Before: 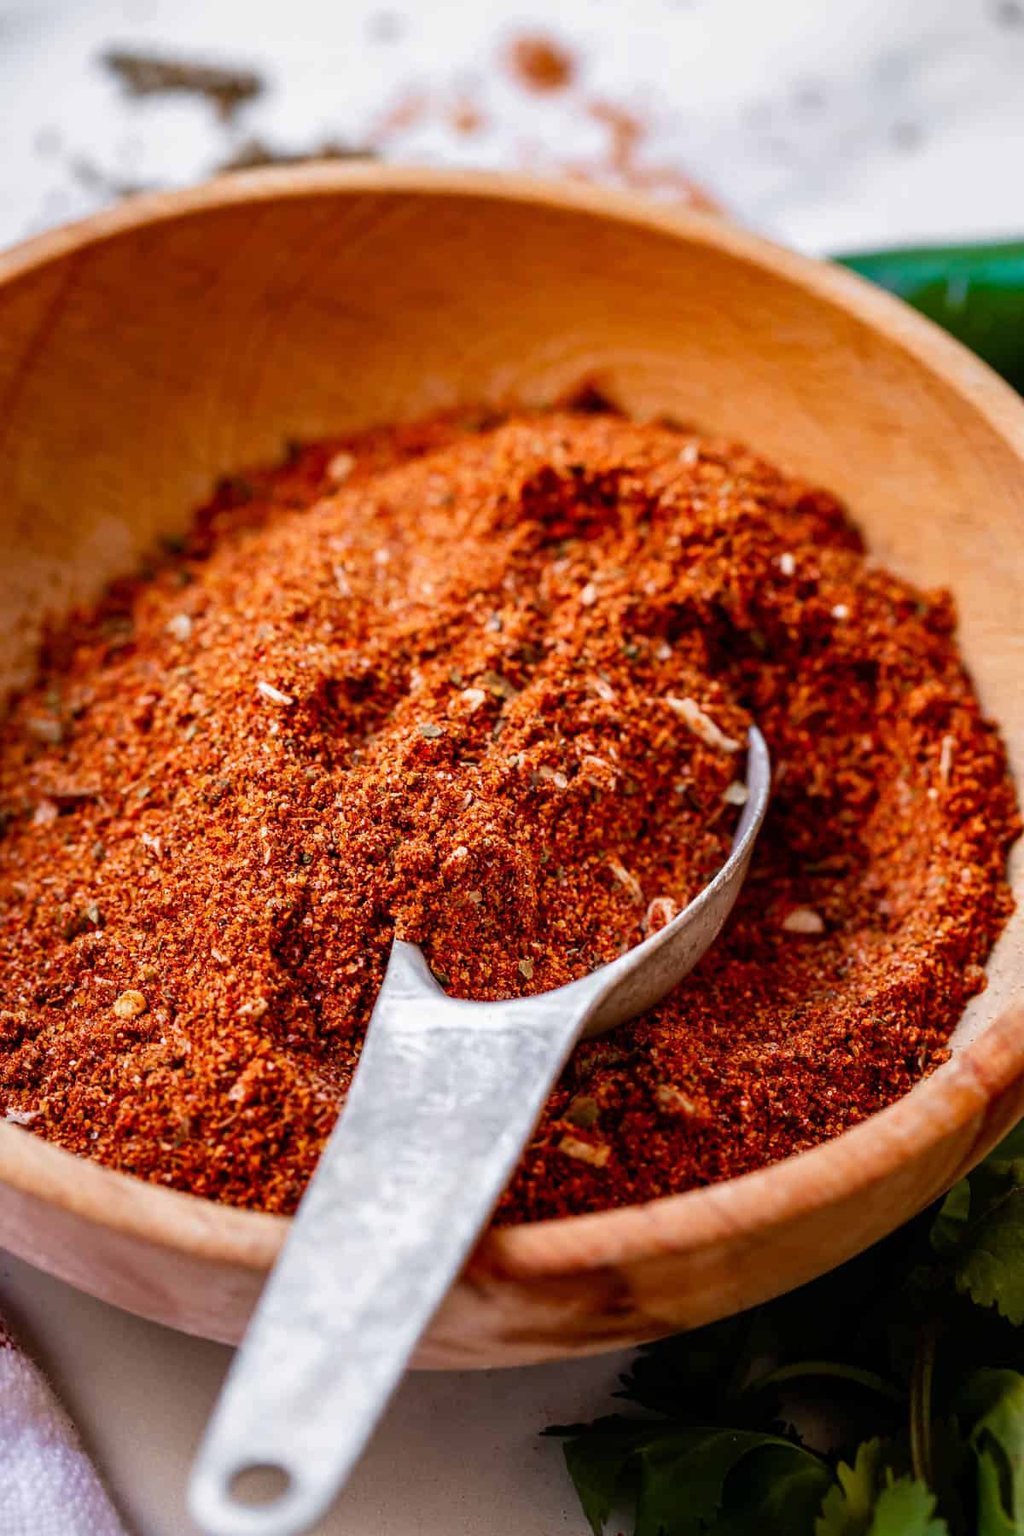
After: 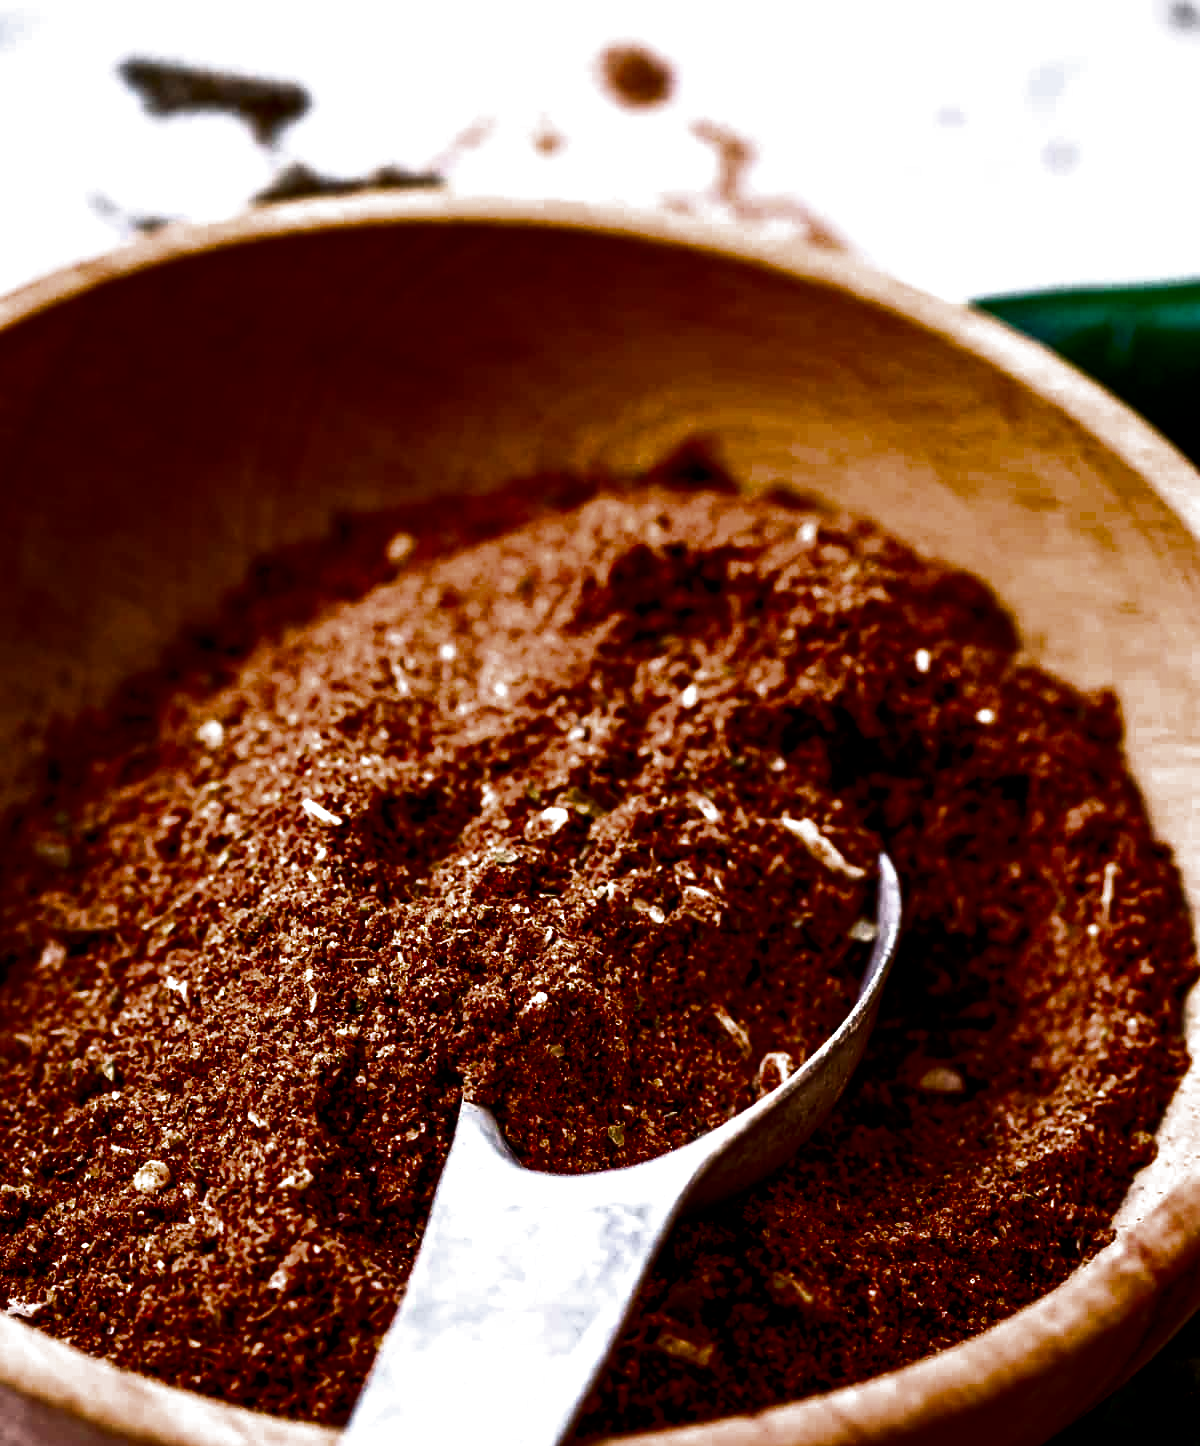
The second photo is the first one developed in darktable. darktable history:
crop: bottom 19.624%
filmic rgb: black relative exposure -8.2 EV, white relative exposure 2.2 EV, target white luminance 99.88%, hardness 7.09, latitude 74.74%, contrast 1.32, highlights saturation mix -2.36%, shadows ↔ highlights balance 30.53%
color balance rgb: perceptual saturation grading › global saturation 30.136%, perceptual brilliance grading › global brilliance 14.211%, perceptual brilliance grading › shadows -34.942%
color zones: curves: ch1 [(0.113, 0.438) (0.75, 0.5)]; ch2 [(0.12, 0.526) (0.75, 0.5)]
contrast brightness saturation: brightness -0.509
